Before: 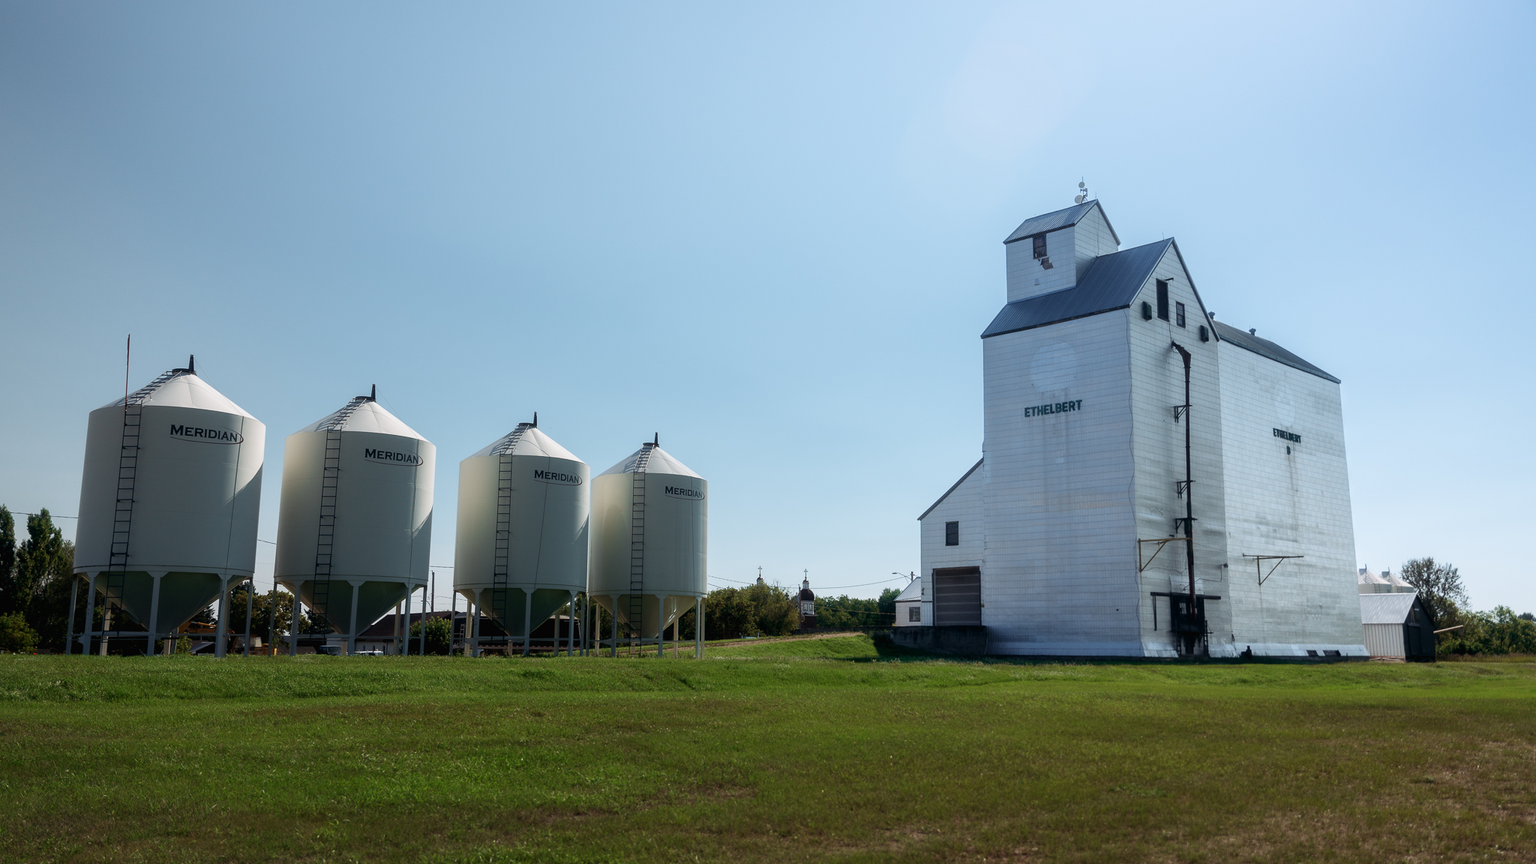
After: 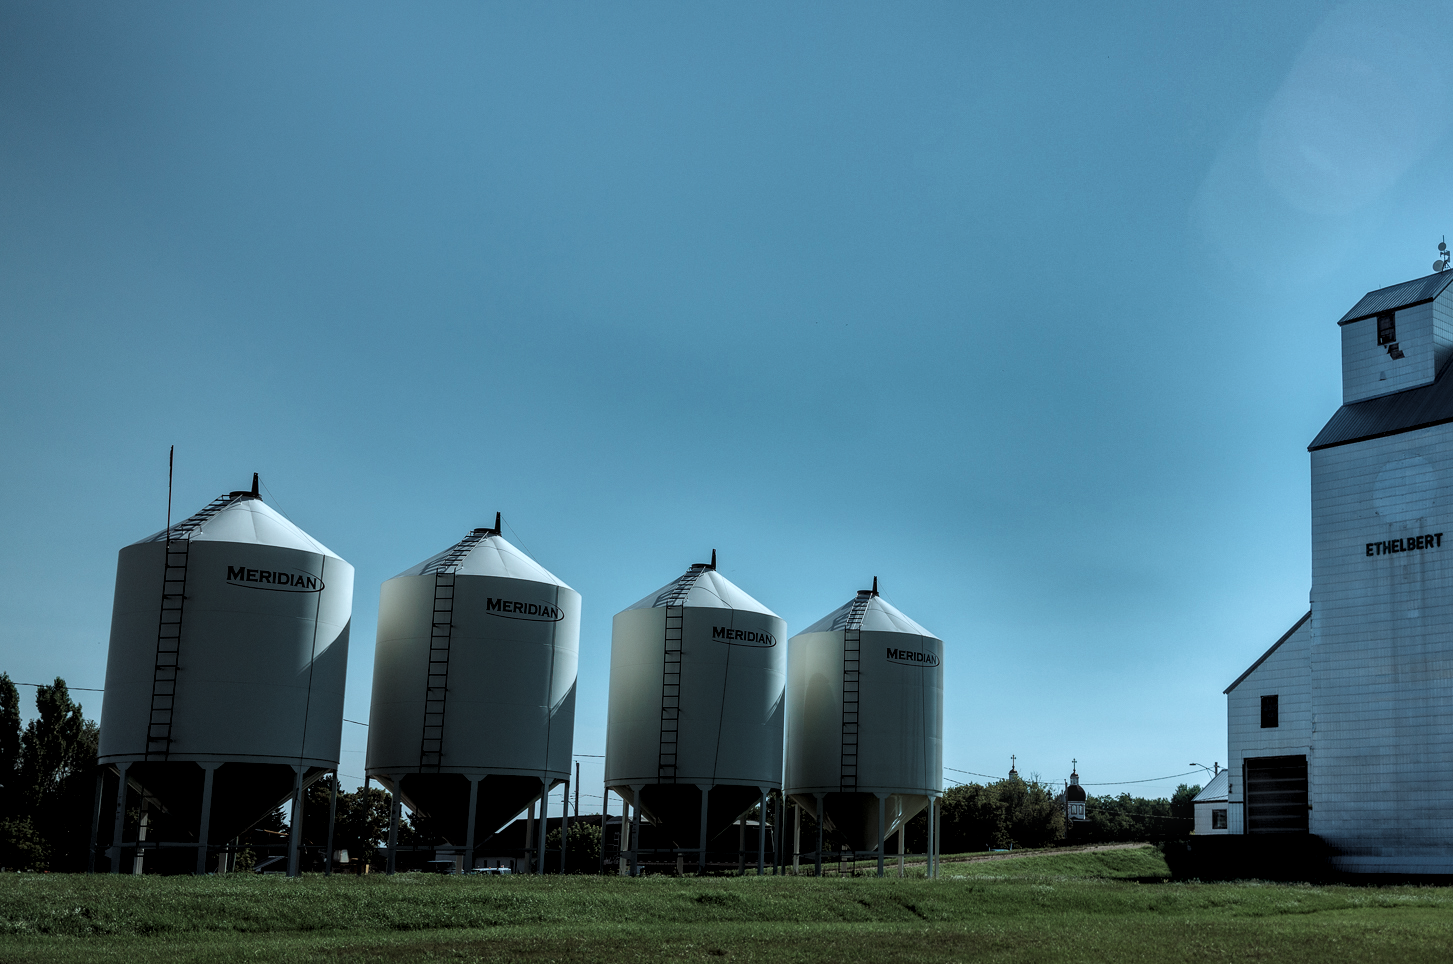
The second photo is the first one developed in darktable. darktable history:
levels: levels [0.116, 0.574, 1]
crop: right 29.047%, bottom 16.279%
velvia: on, module defaults
local contrast: on, module defaults
color correction: highlights a* -13.08, highlights b* -17.77, saturation 0.714
shadows and highlights: shadows 24.33, highlights -79.13, soften with gaussian
haze removal: compatibility mode true, adaptive false
